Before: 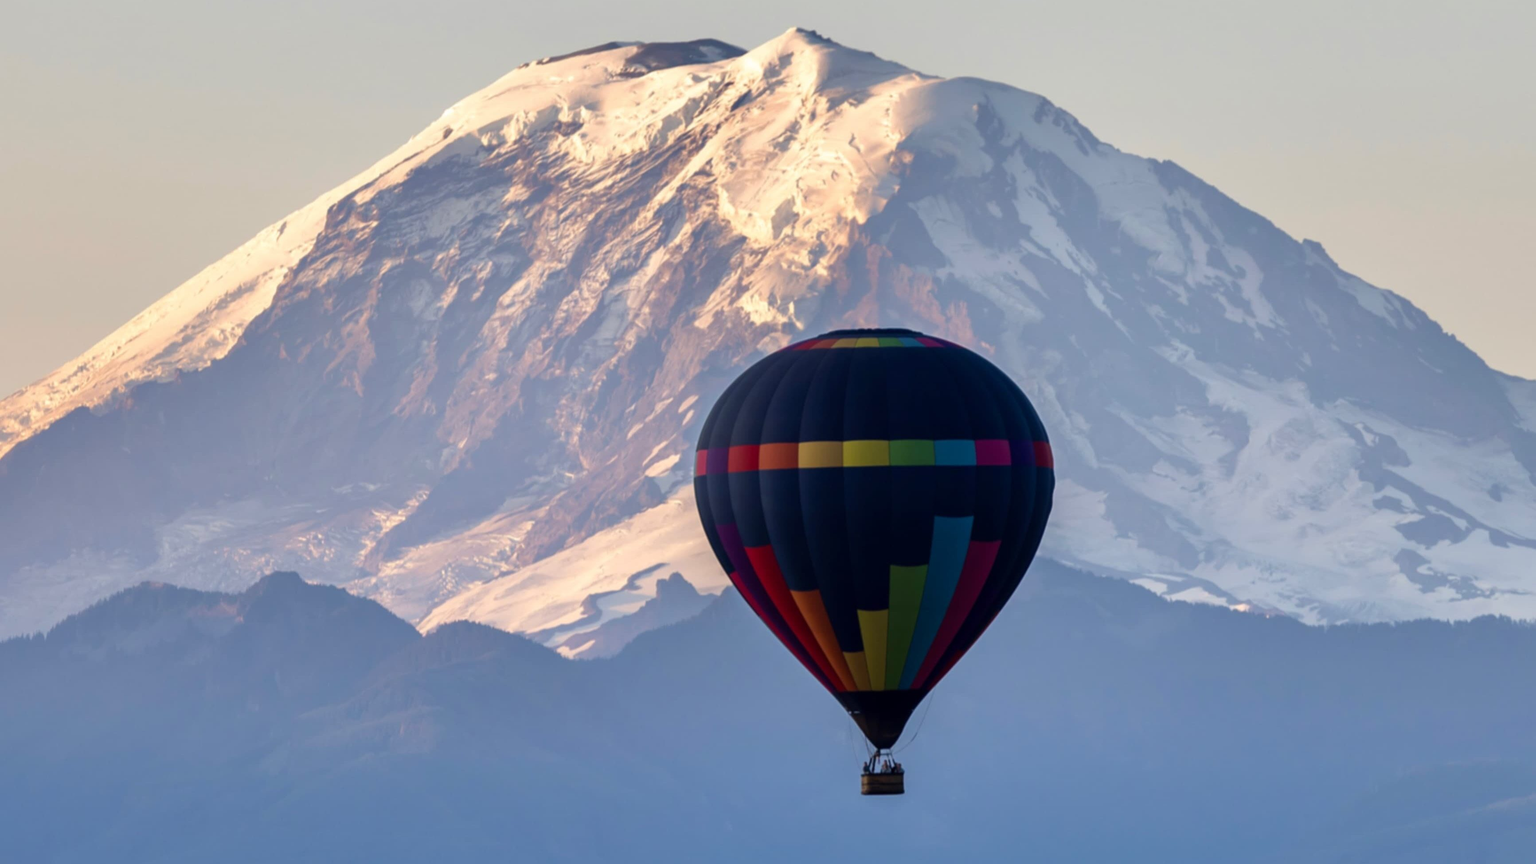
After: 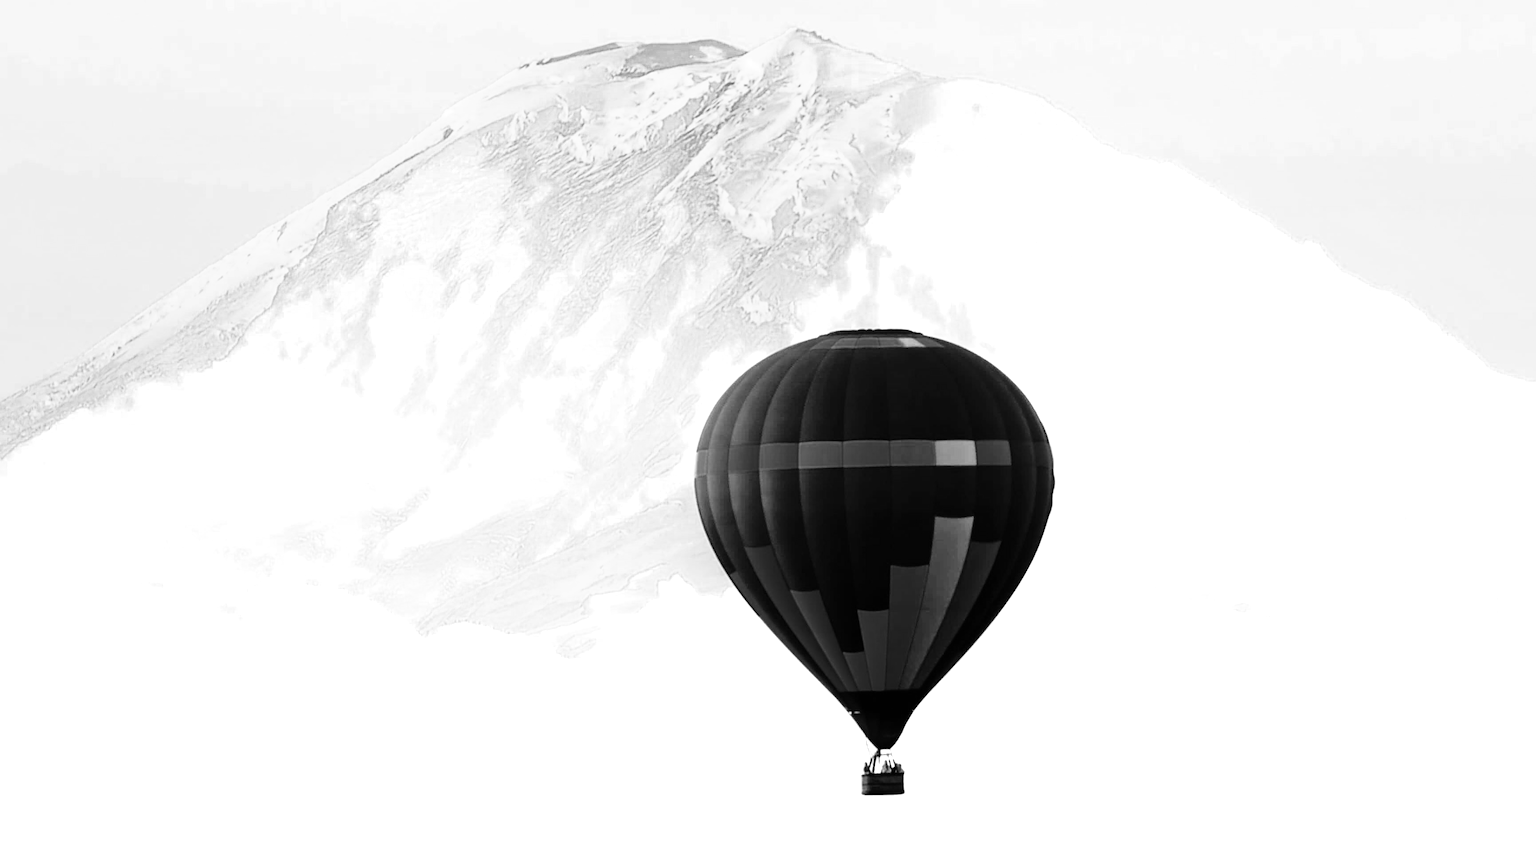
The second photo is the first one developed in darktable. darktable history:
base curve: curves: ch0 [(0, 0) (0.012, 0.01) (0.073, 0.168) (0.31, 0.711) (0.645, 0.957) (1, 1)], preserve colors none
color zones: curves: ch0 [(0.287, 0.048) (0.493, 0.484) (0.737, 0.816)]; ch1 [(0, 0) (0.143, 0) (0.286, 0) (0.429, 0) (0.571, 0) (0.714, 0) (0.857, 0)]
sharpen: on, module defaults
exposure: exposure 0.3 EV, compensate highlight preservation false
